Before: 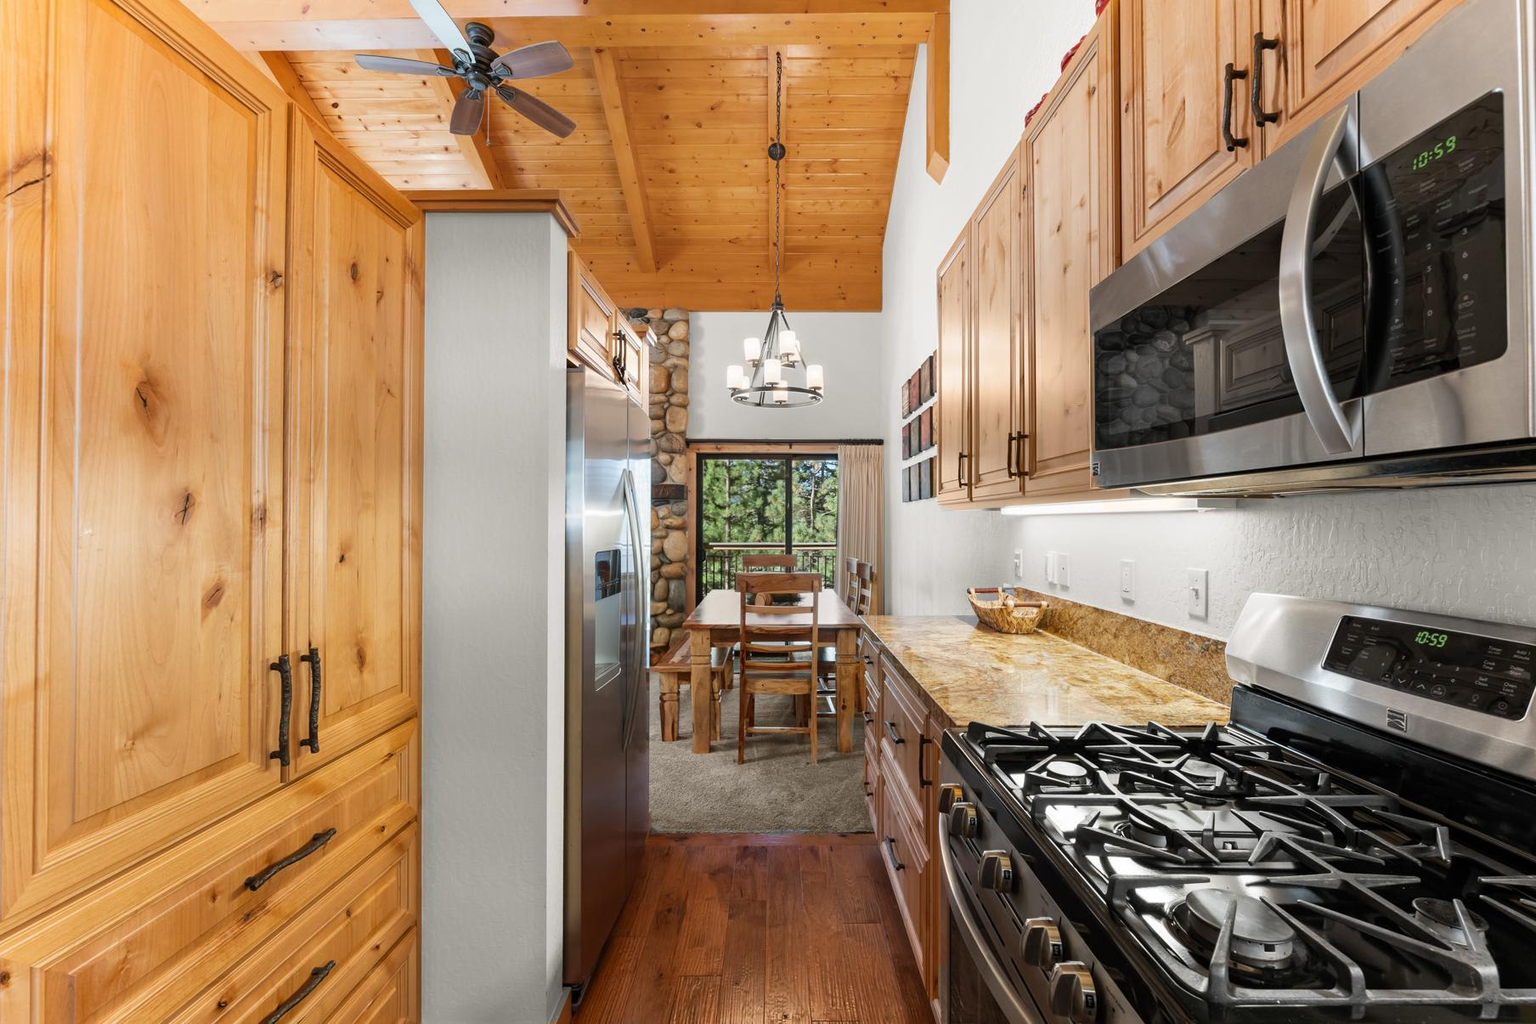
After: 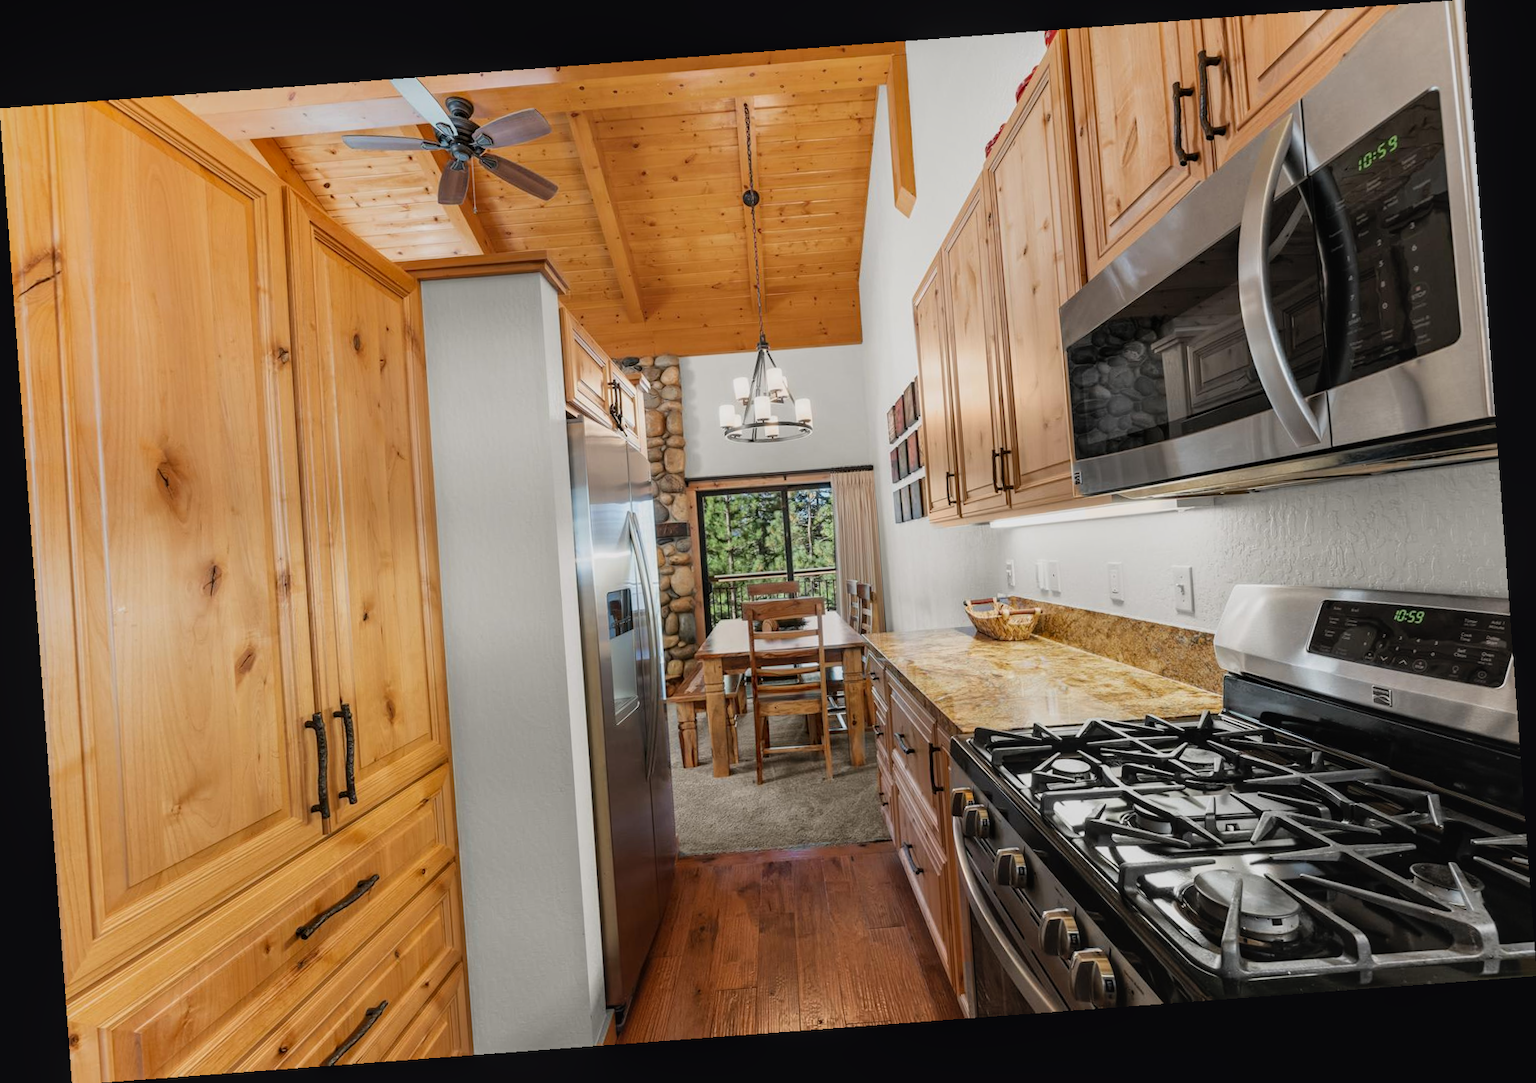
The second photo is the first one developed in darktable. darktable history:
filmic rgb: black relative exposure -11.35 EV, white relative exposure 3.22 EV, hardness 6.76, color science v6 (2022)
local contrast: detail 110%
rotate and perspective: rotation -4.25°, automatic cropping off
